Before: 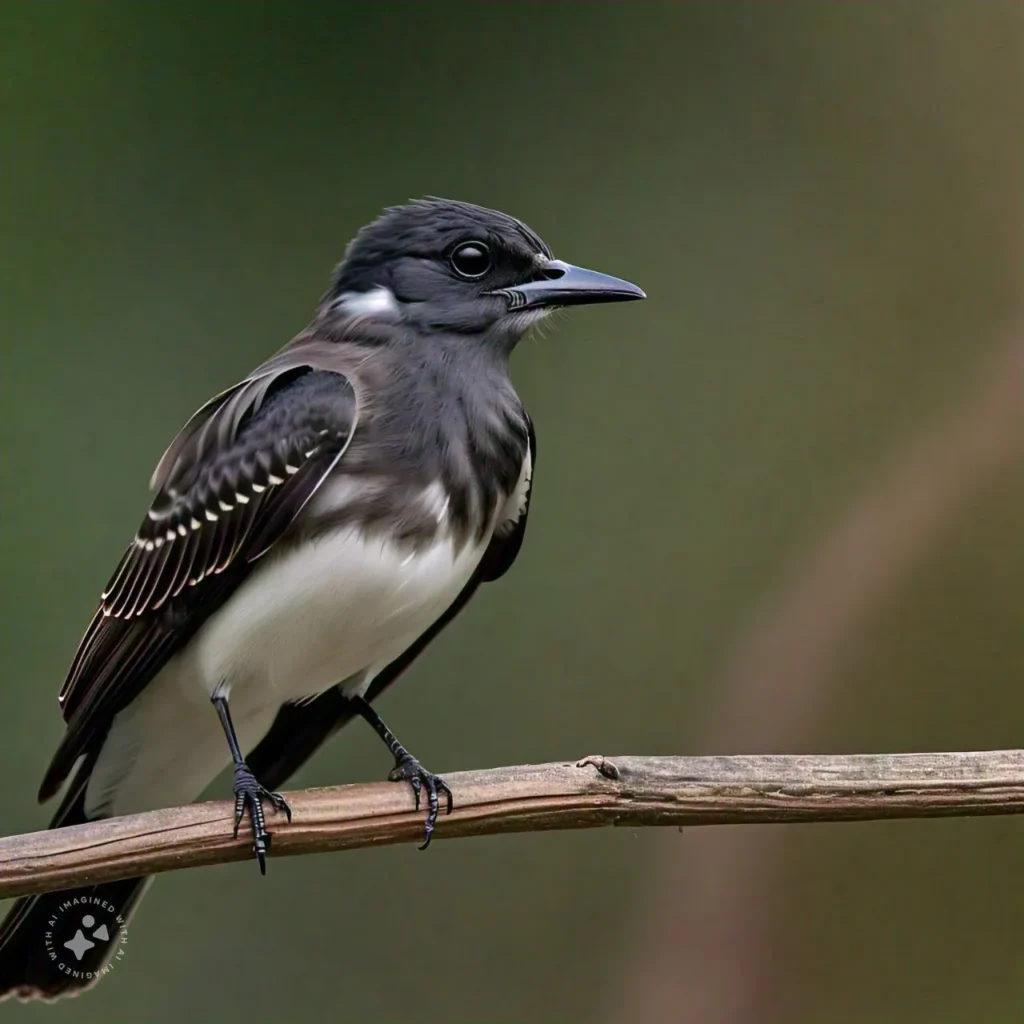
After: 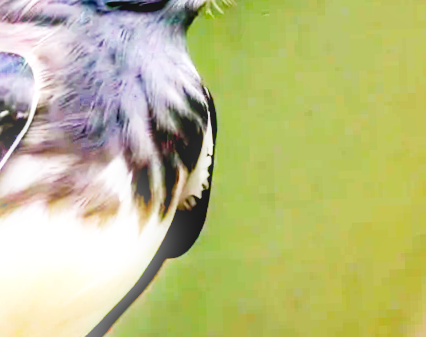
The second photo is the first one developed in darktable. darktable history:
crop: left 31.751%, top 32.172%, right 27.8%, bottom 35.83%
exposure: black level correction 0.01, exposure 1 EV, compensate highlight preservation false
base curve: curves: ch0 [(0, 0) (0.007, 0.004) (0.027, 0.03) (0.046, 0.07) (0.207, 0.54) (0.442, 0.872) (0.673, 0.972) (1, 1)], preserve colors none
color balance rgb: perceptual saturation grading › global saturation 35%, perceptual saturation grading › highlights -30%, perceptual saturation grading › shadows 35%, perceptual brilliance grading › global brilliance 3%, perceptual brilliance grading › highlights -3%, perceptual brilliance grading › shadows 3%
local contrast: on, module defaults
rotate and perspective: rotation -1.77°, lens shift (horizontal) 0.004, automatic cropping off
bloom: size 5%, threshold 95%, strength 15%
